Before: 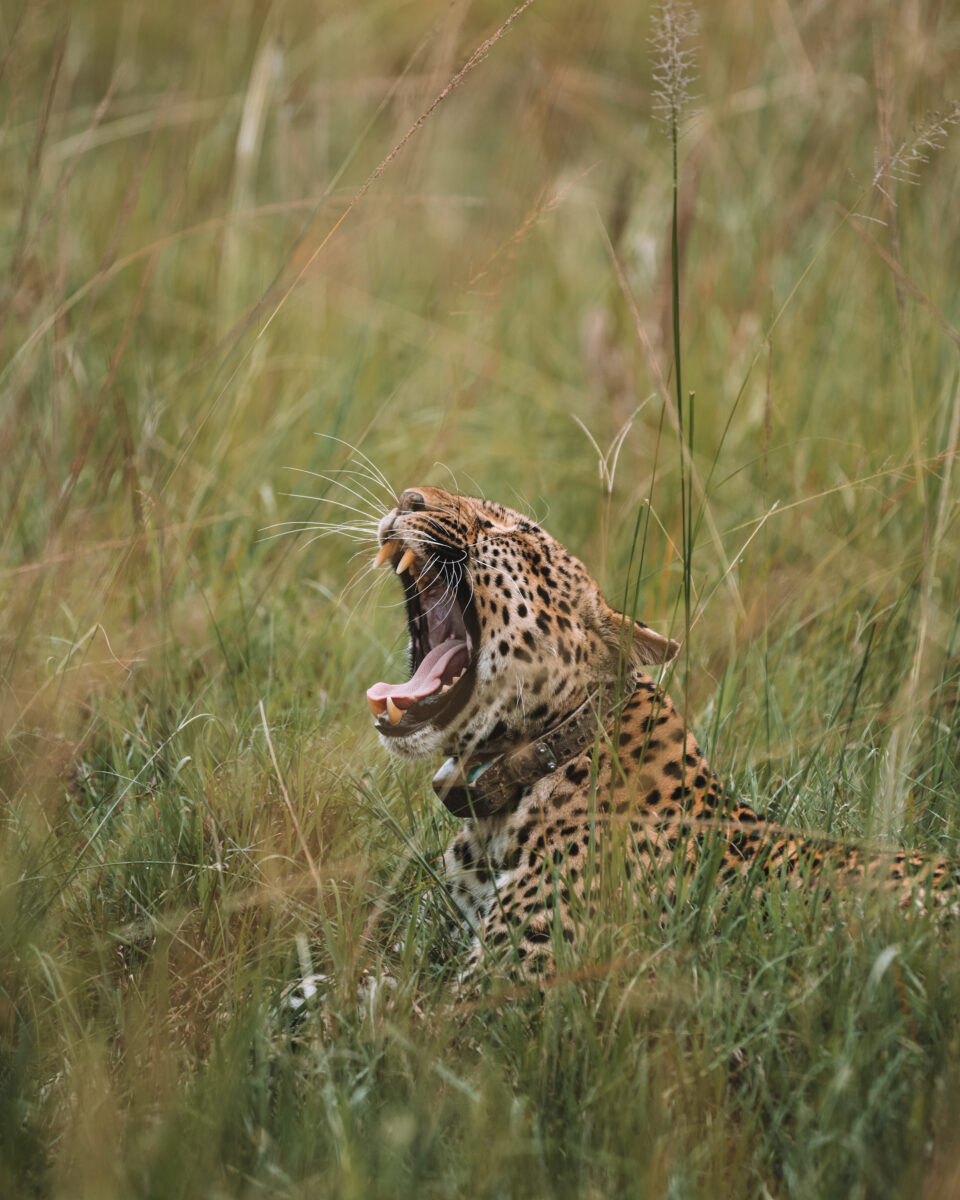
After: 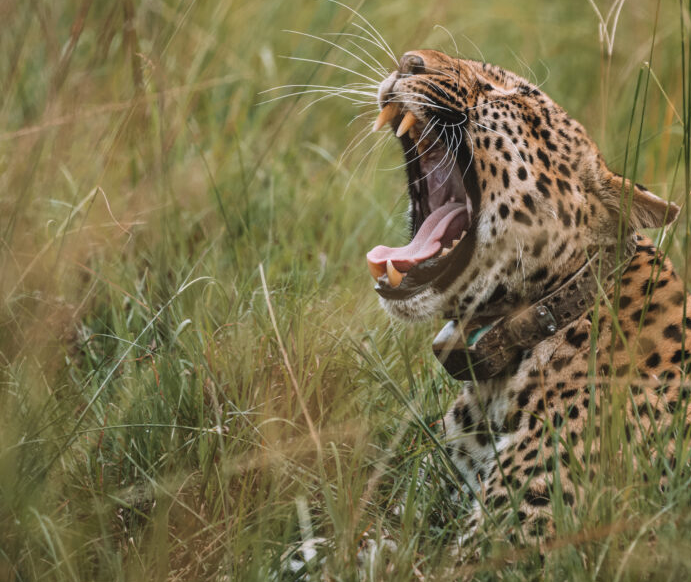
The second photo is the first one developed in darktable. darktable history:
crop: top 36.498%, right 27.964%, bottom 14.995%
local contrast: detail 110%
